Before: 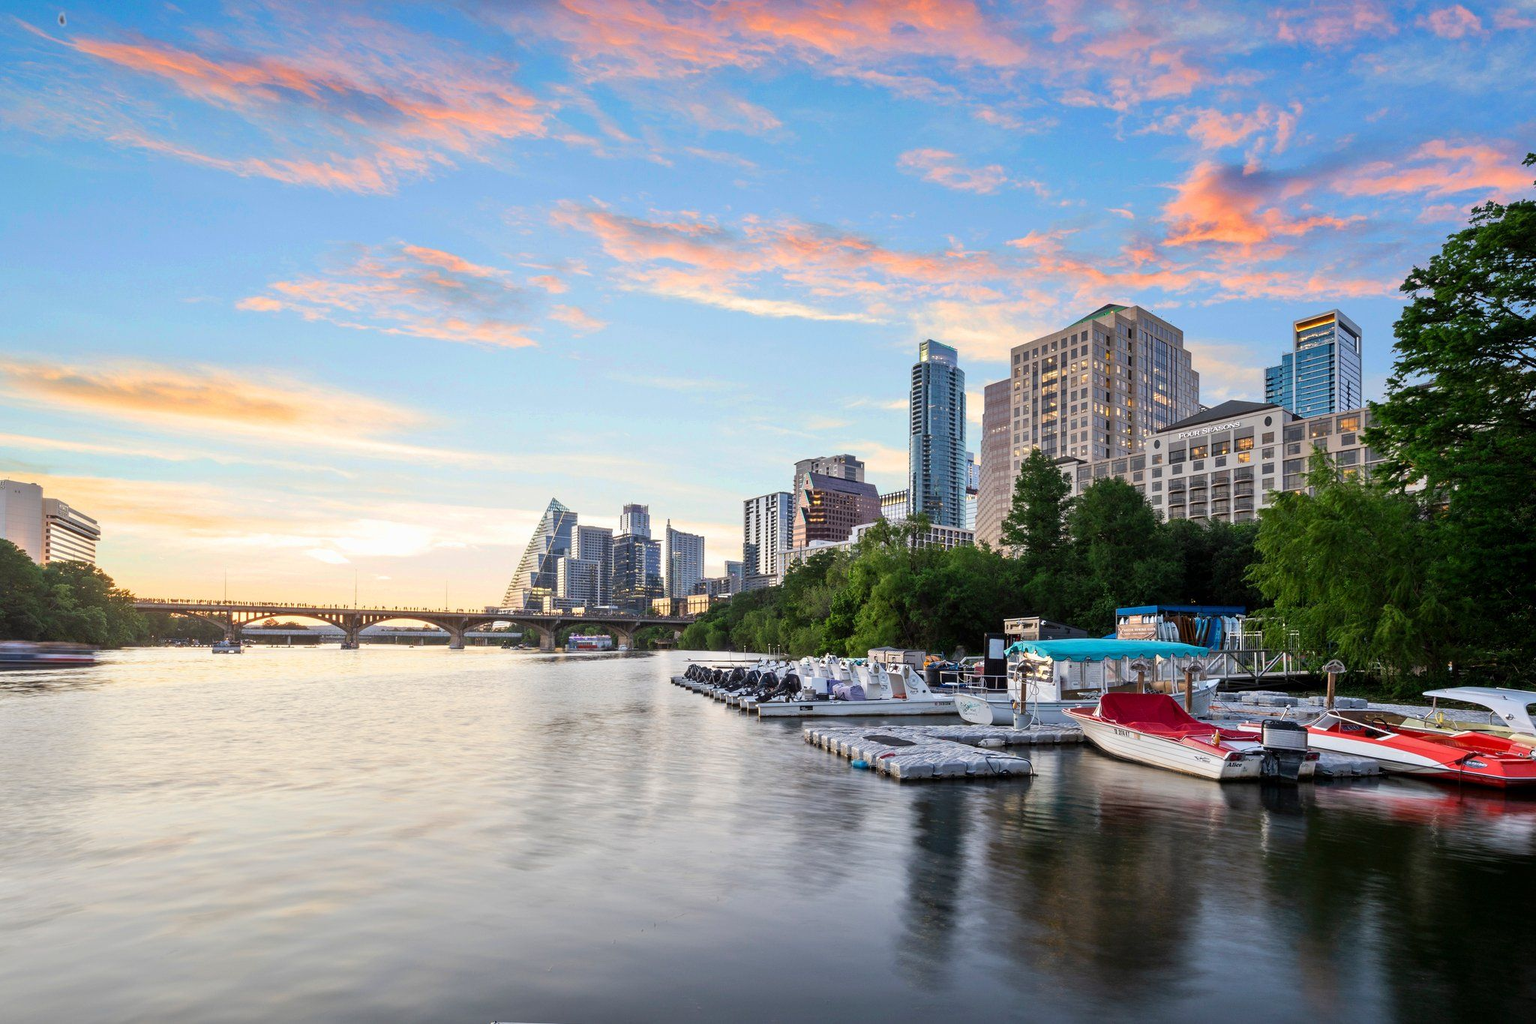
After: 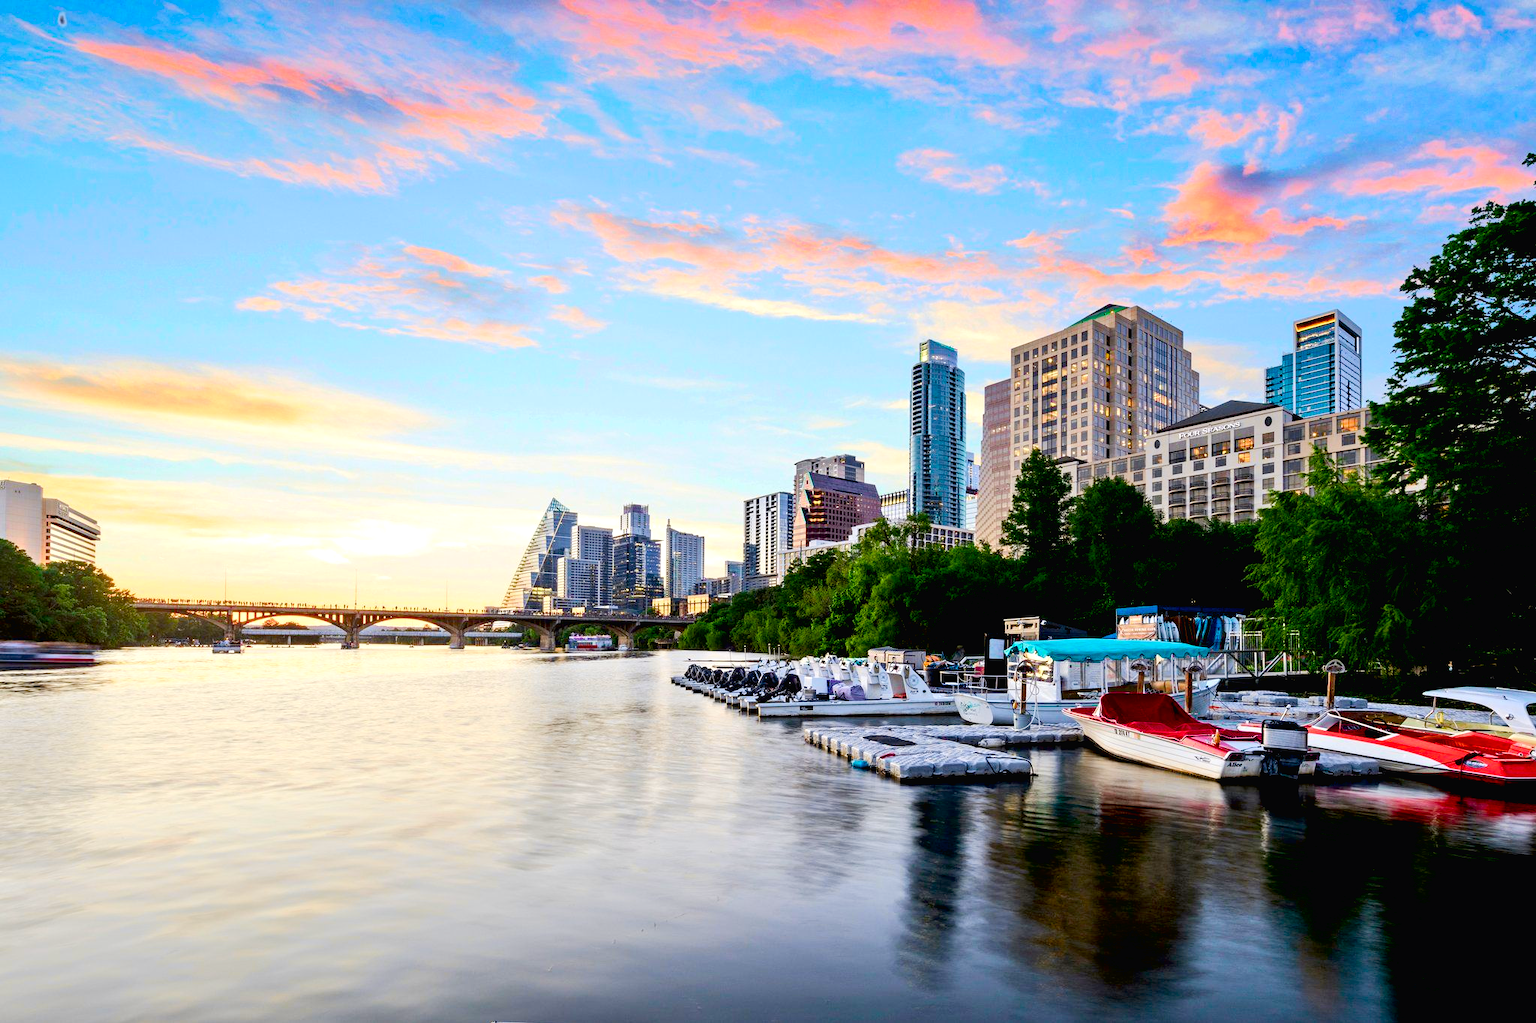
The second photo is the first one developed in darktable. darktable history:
color balance rgb: shadows lift › luminance -9.41%, highlights gain › luminance 17.6%, global offset › luminance -1.45%, perceptual saturation grading › highlights -17.77%, perceptual saturation grading › mid-tones 33.1%, perceptual saturation grading › shadows 50.52%, global vibrance 24.22%
tone curve: curves: ch0 [(0, 0.013) (0.054, 0.018) (0.205, 0.191) (0.289, 0.292) (0.39, 0.424) (0.493, 0.551) (0.666, 0.743) (0.795, 0.841) (1, 0.998)]; ch1 [(0, 0) (0.385, 0.343) (0.439, 0.415) (0.494, 0.495) (0.501, 0.501) (0.51, 0.509) (0.548, 0.554) (0.586, 0.614) (0.66, 0.706) (0.783, 0.804) (1, 1)]; ch2 [(0, 0) (0.304, 0.31) (0.403, 0.399) (0.441, 0.428) (0.47, 0.469) (0.498, 0.496) (0.524, 0.538) (0.566, 0.579) (0.633, 0.665) (0.7, 0.711) (1, 1)], color space Lab, independent channels, preserve colors none
